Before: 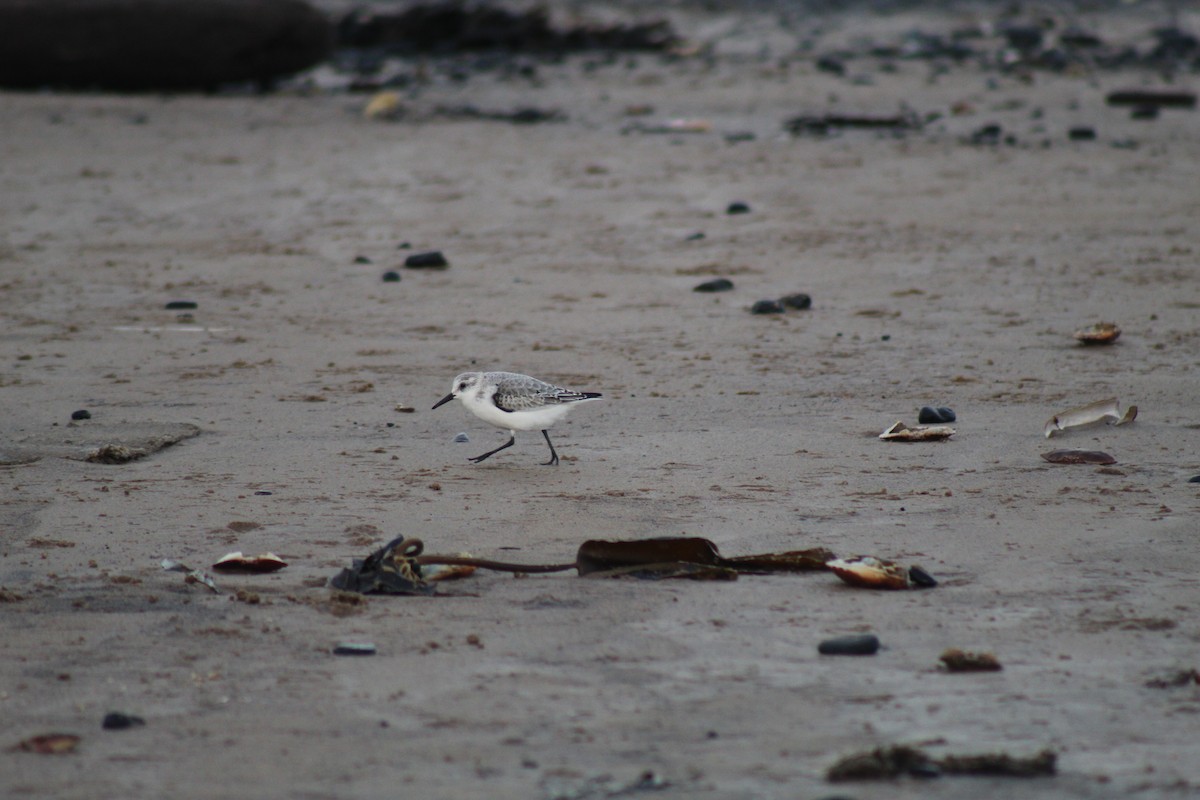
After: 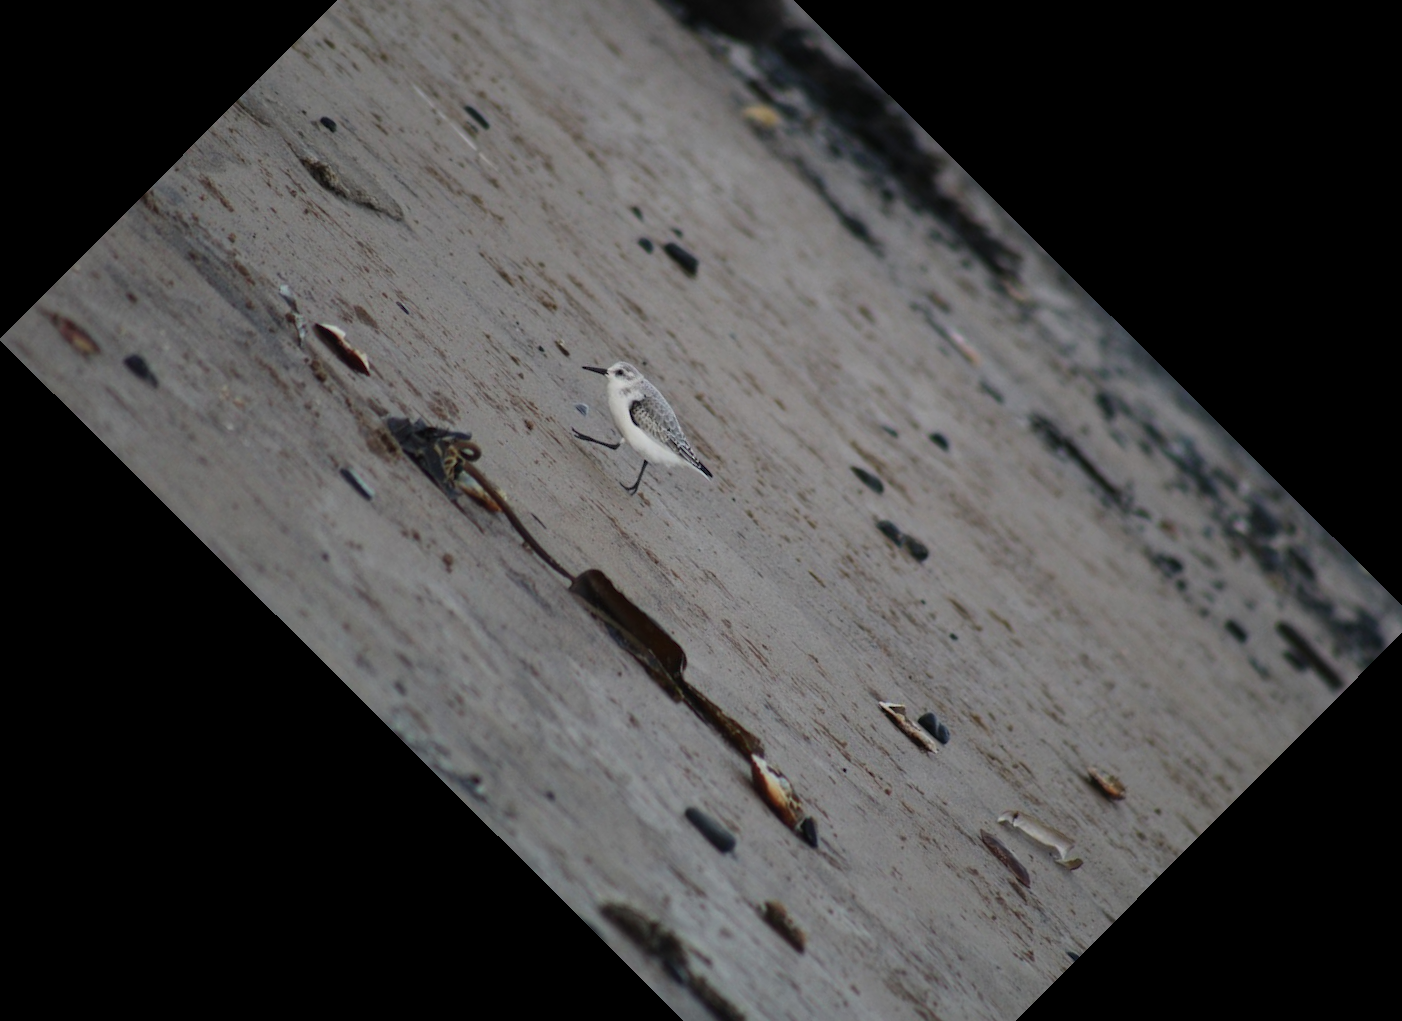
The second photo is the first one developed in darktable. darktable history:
crop and rotate: angle -44.87°, top 16.089%, right 0.881%, bottom 11.634%
